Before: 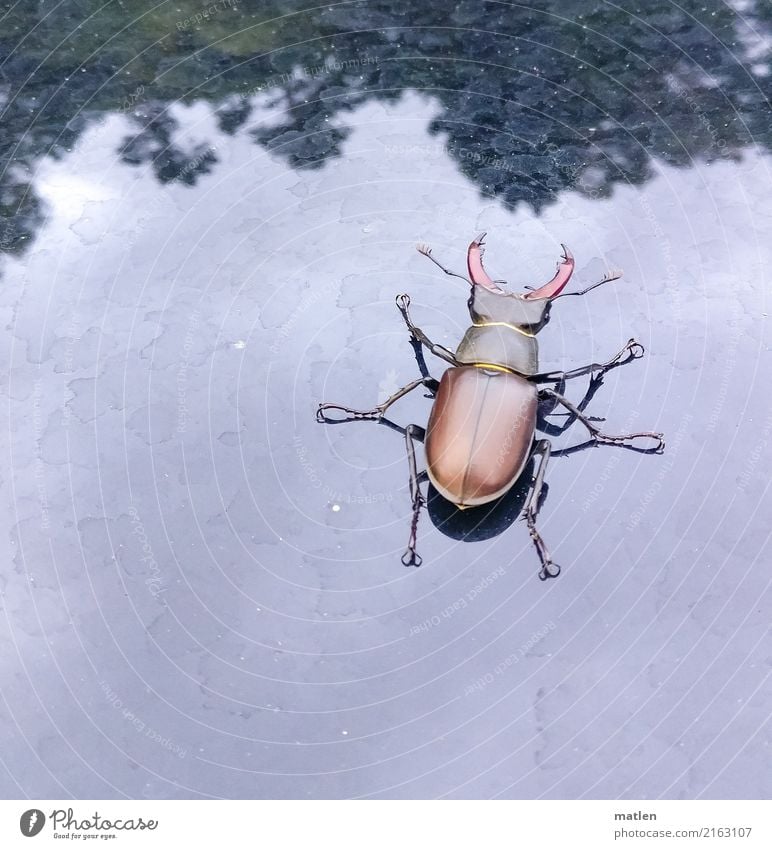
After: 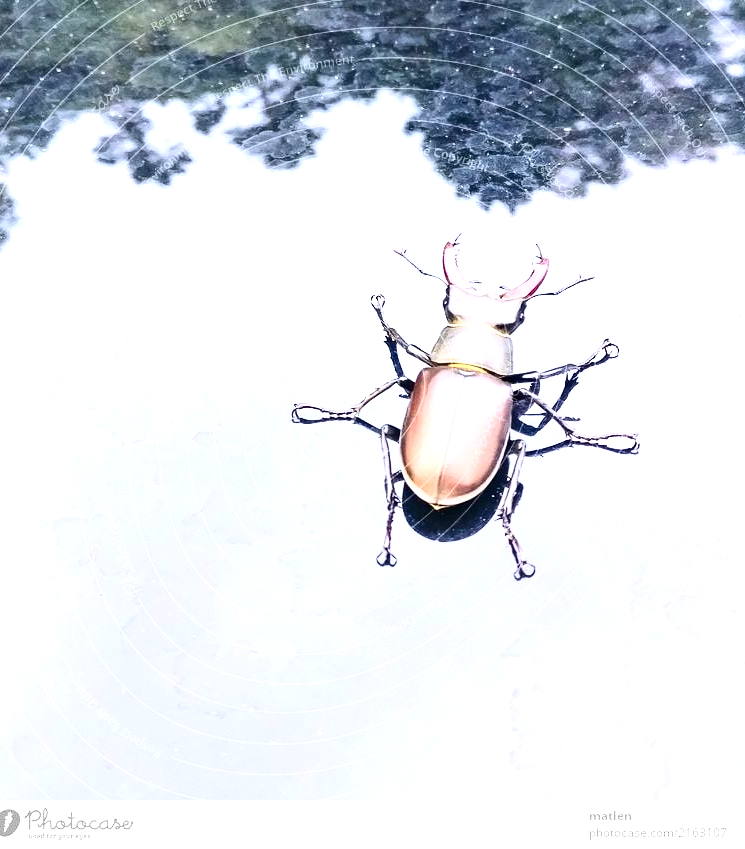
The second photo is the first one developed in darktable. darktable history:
contrast brightness saturation: contrast 0.293
exposure: exposure 1.15 EV, compensate exposure bias true, compensate highlight preservation false
crop and rotate: left 3.398%
